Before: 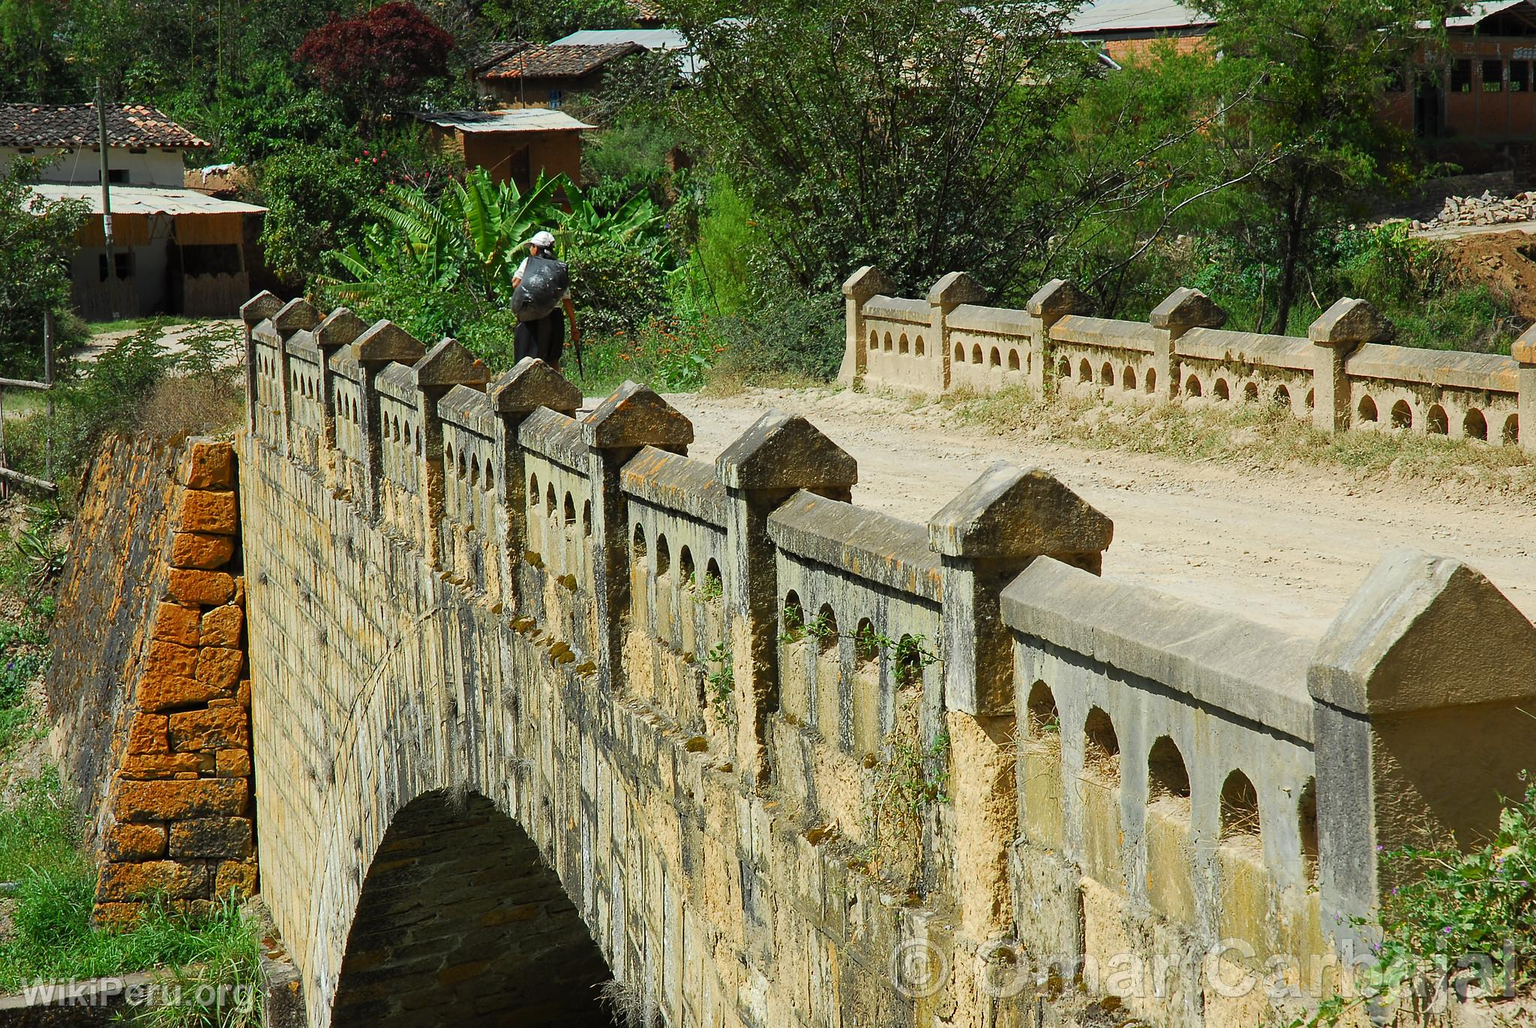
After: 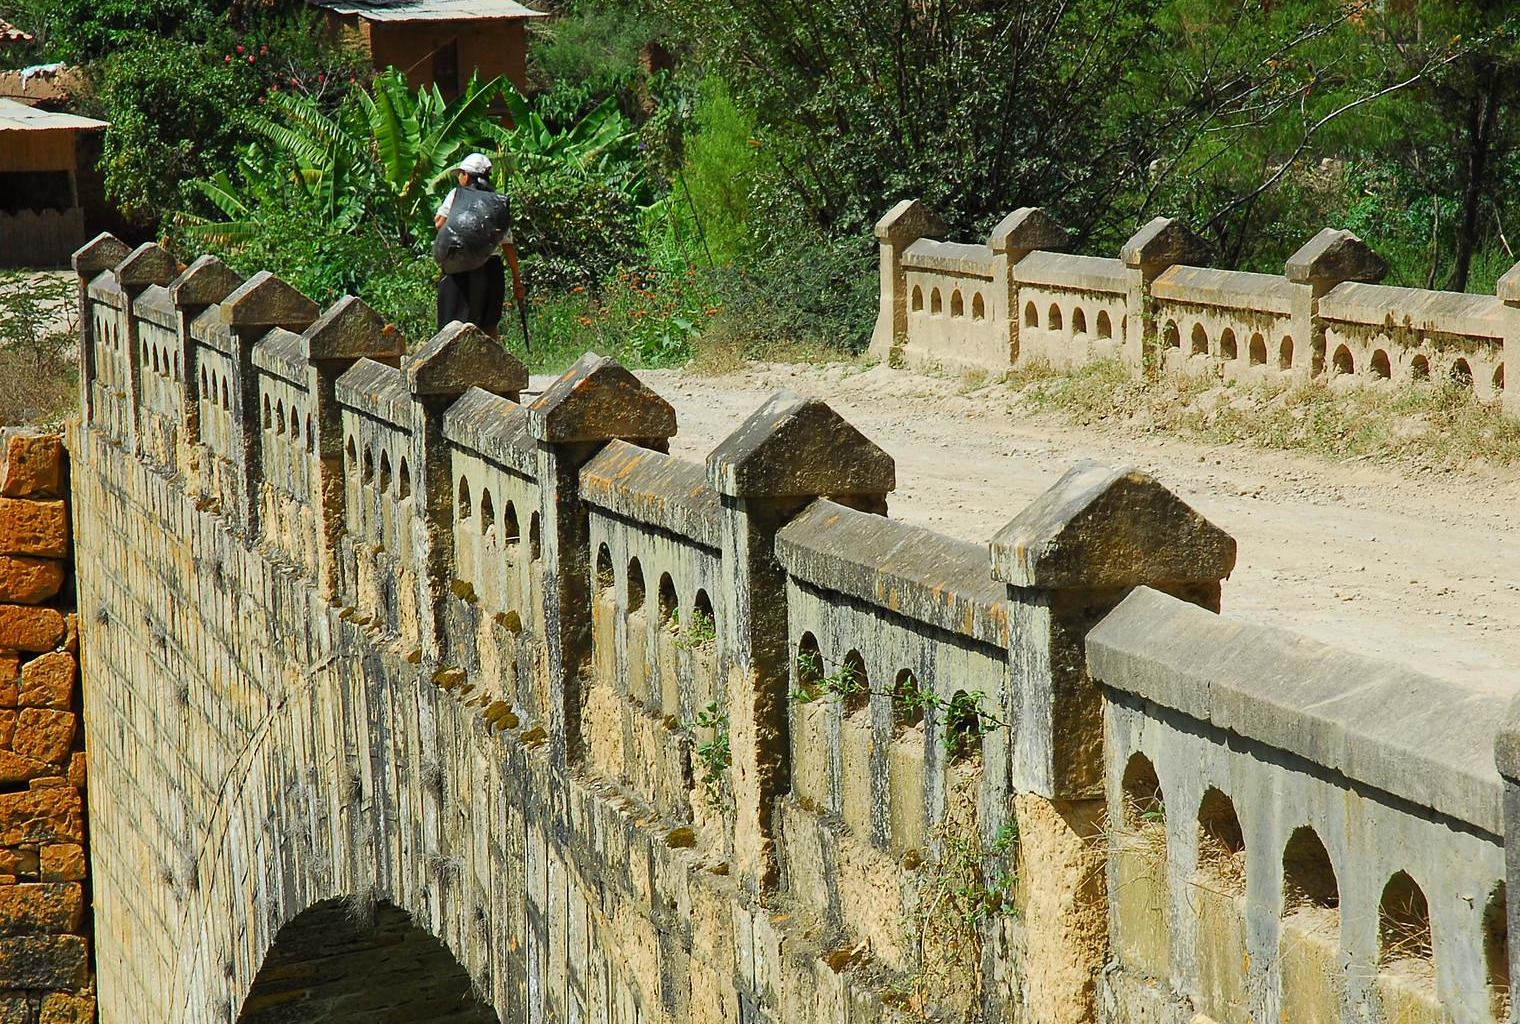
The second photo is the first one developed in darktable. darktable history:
crop and rotate: left 12.149%, top 11.364%, right 13.603%, bottom 13.874%
